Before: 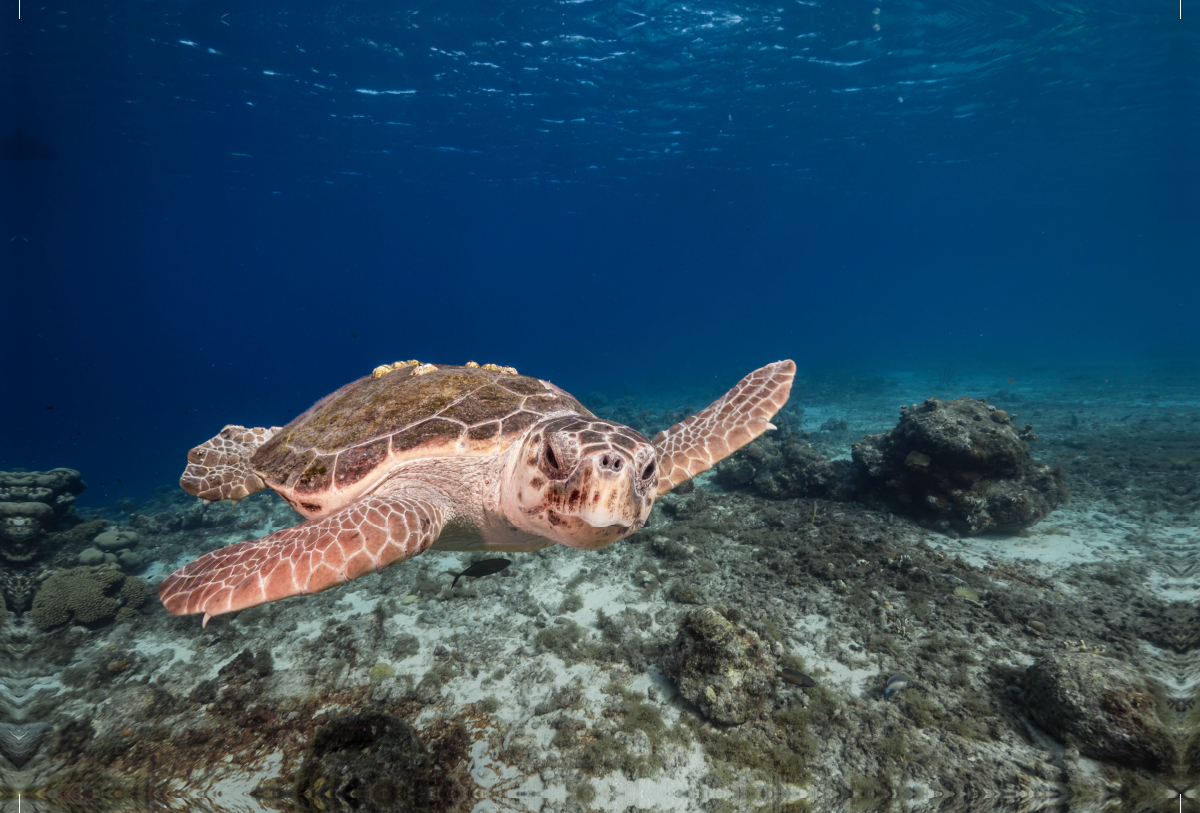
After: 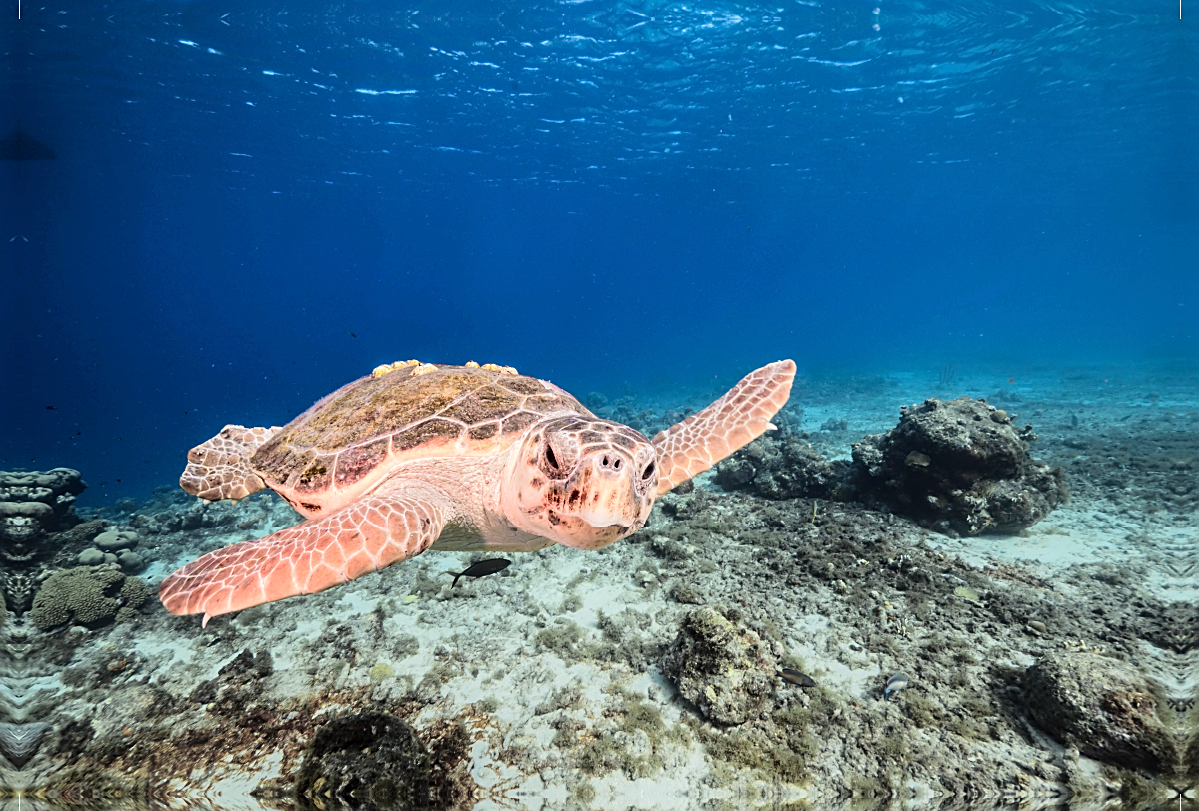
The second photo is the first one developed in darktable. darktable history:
crop: top 0.066%, bottom 0.112%
tone equalizer: -7 EV 0.147 EV, -6 EV 0.609 EV, -5 EV 1.14 EV, -4 EV 1.29 EV, -3 EV 1.14 EV, -2 EV 0.6 EV, -1 EV 0.149 EV, edges refinement/feathering 500, mask exposure compensation -1.57 EV, preserve details no
sharpen: amount 0.596
